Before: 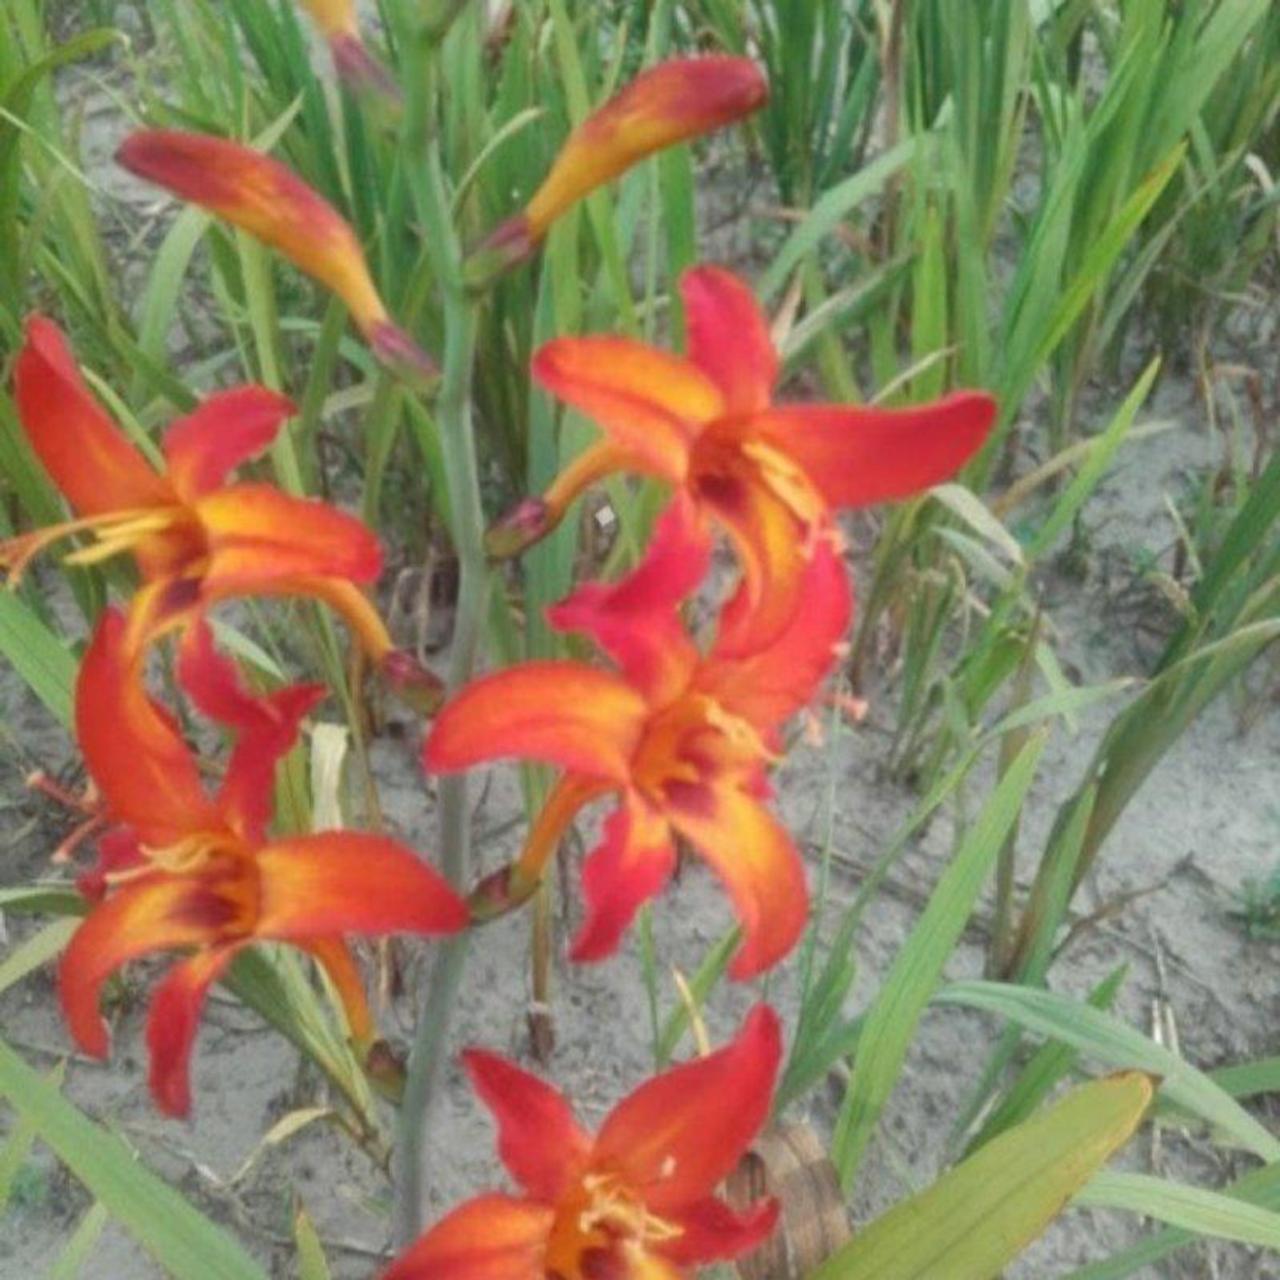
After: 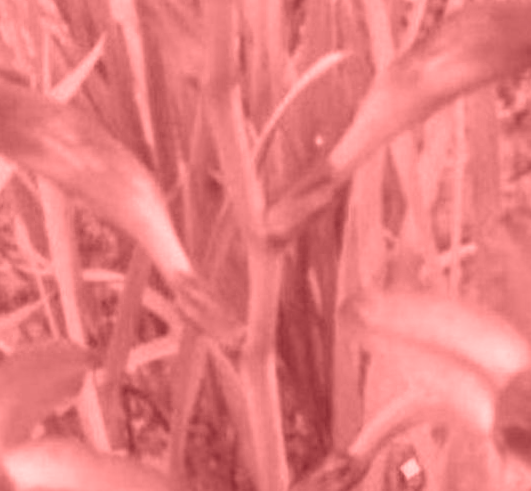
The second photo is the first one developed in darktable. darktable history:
rotate and perspective: lens shift (vertical) 0.048, lens shift (horizontal) -0.024, automatic cropping off
colorize: saturation 60%, source mix 100%
haze removal: compatibility mode true, adaptive false
crop: left 15.452%, top 5.459%, right 43.956%, bottom 56.62%
white balance: emerald 1
